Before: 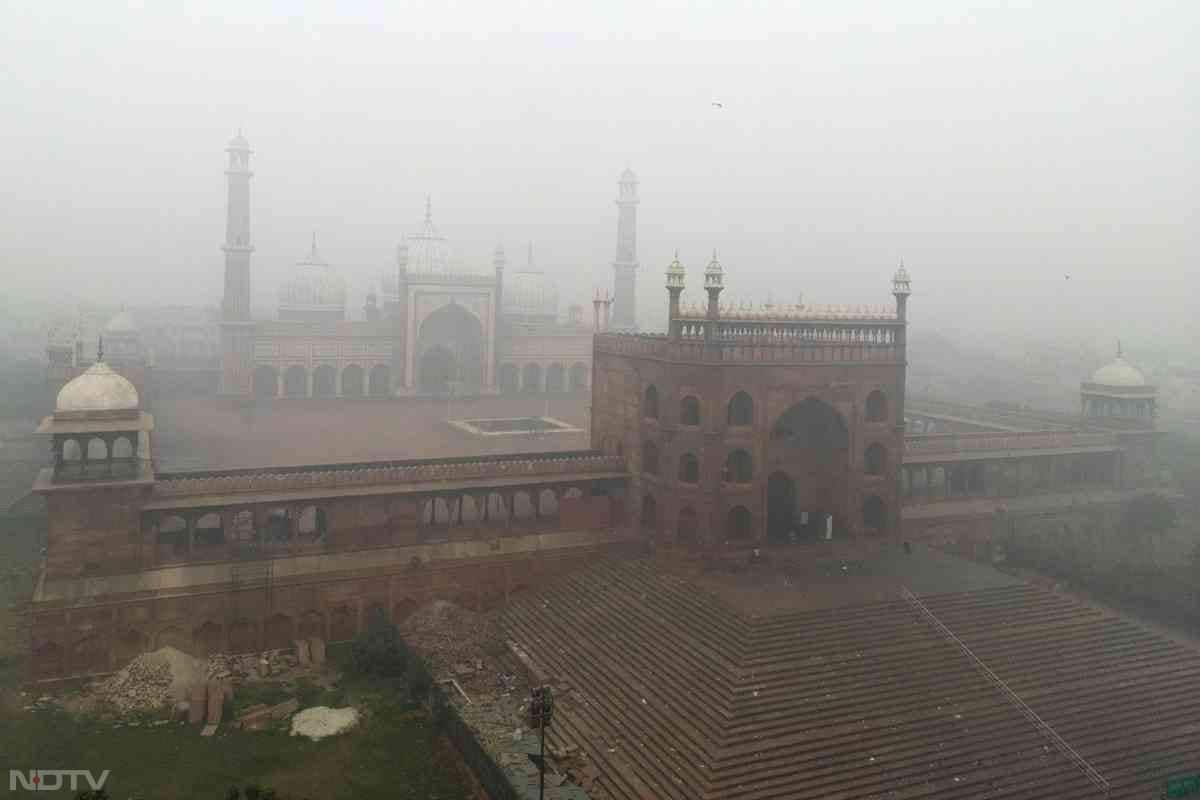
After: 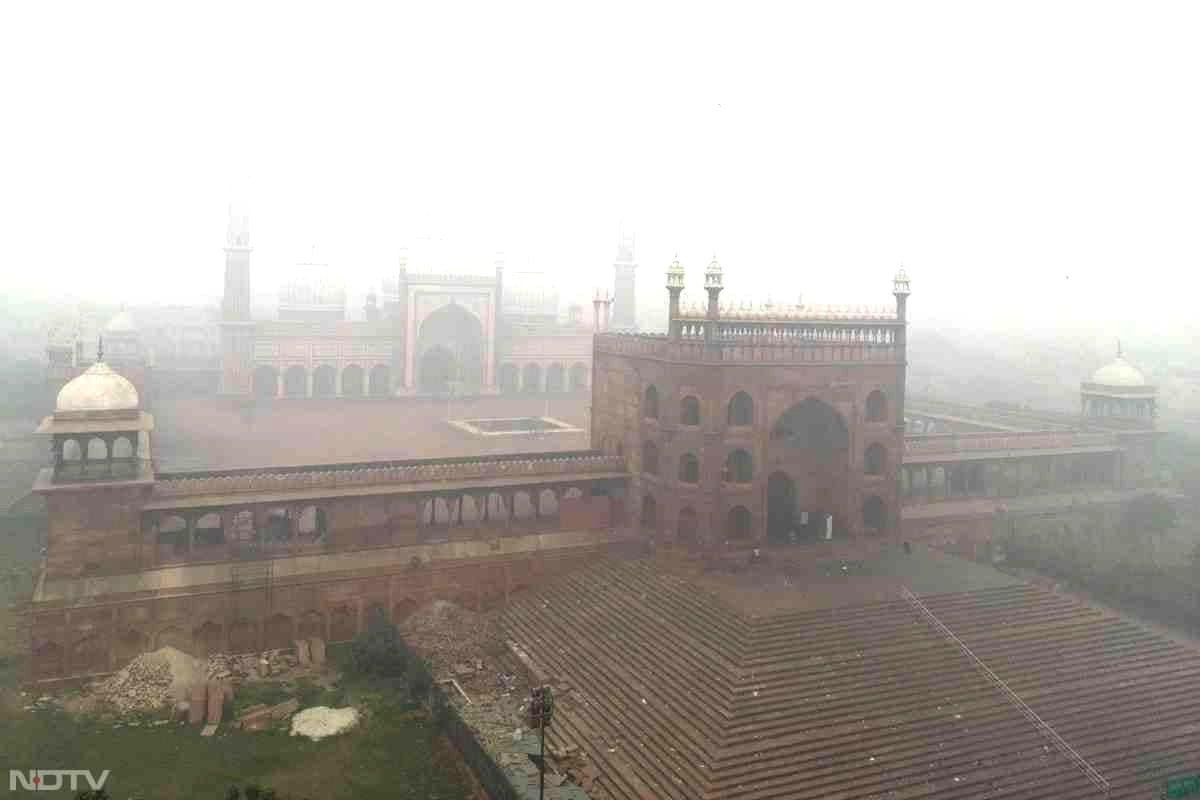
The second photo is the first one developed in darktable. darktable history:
exposure: black level correction 0, exposure 0.89 EV, compensate highlight preservation false
